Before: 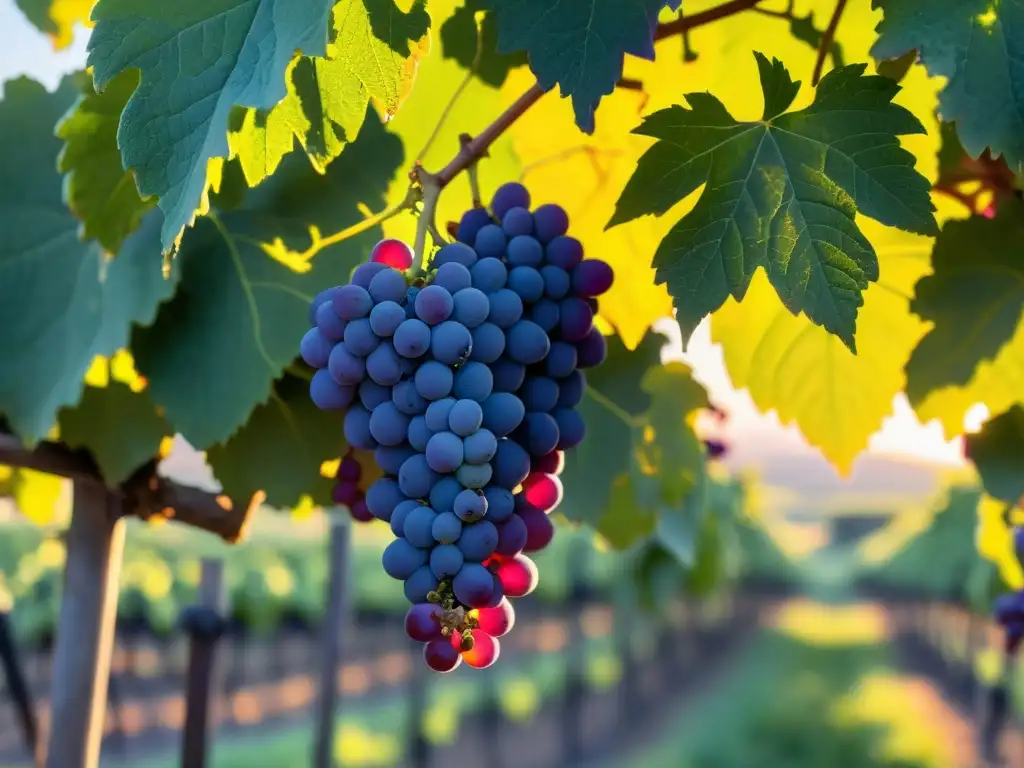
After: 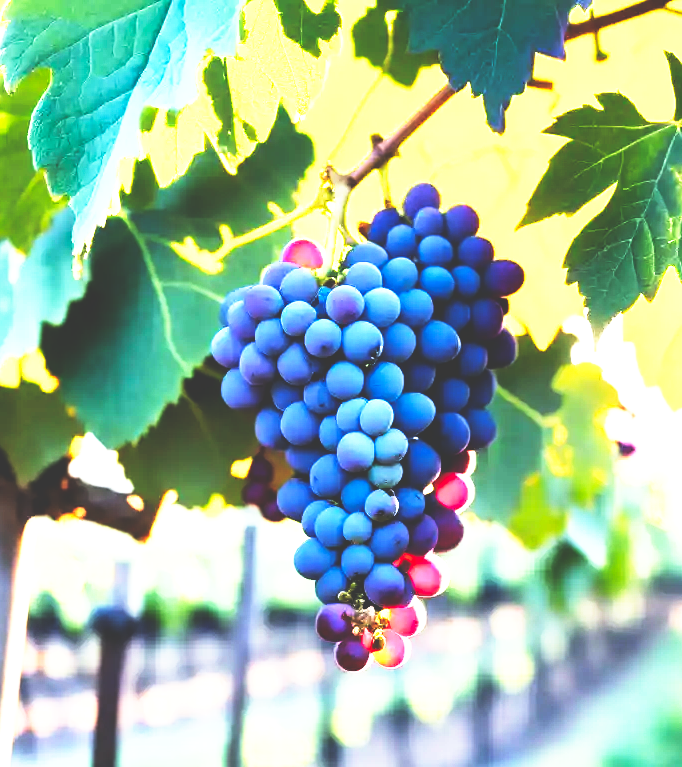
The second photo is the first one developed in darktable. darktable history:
tone equalizer: -8 EV -0.75 EV, -7 EV -0.7 EV, -6 EV -0.6 EV, -5 EV -0.4 EV, -3 EV 0.4 EV, -2 EV 0.6 EV, -1 EV 0.7 EV, +0 EV 0.75 EV, edges refinement/feathering 500, mask exposure compensation -1.57 EV, preserve details no
base curve: curves: ch0 [(0, 0.036) (0.007, 0.037) (0.604, 0.887) (1, 1)], preserve colors none
exposure: black level correction 0.001, exposure 1.398 EV, compensate exposure bias true, compensate highlight preservation false
crop and rotate: left 8.786%, right 24.548%
